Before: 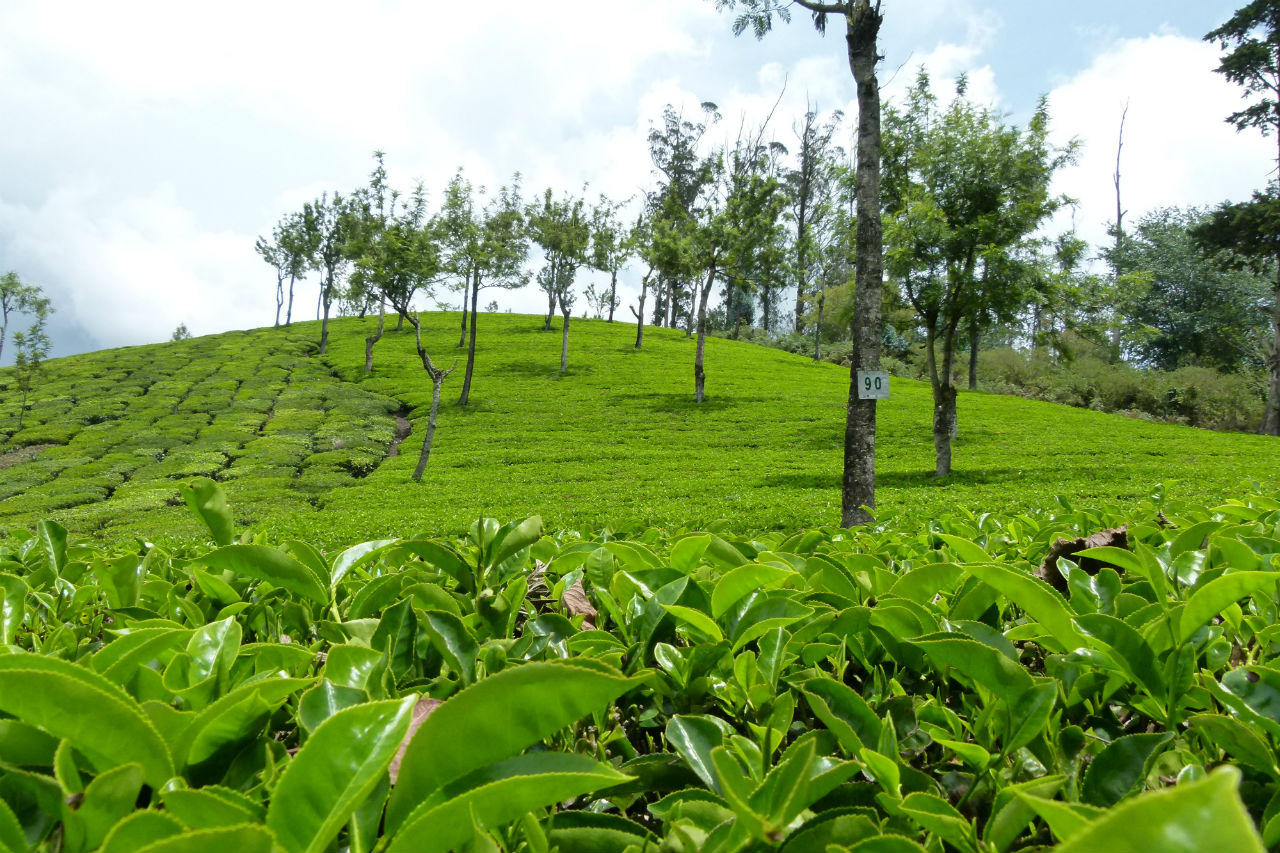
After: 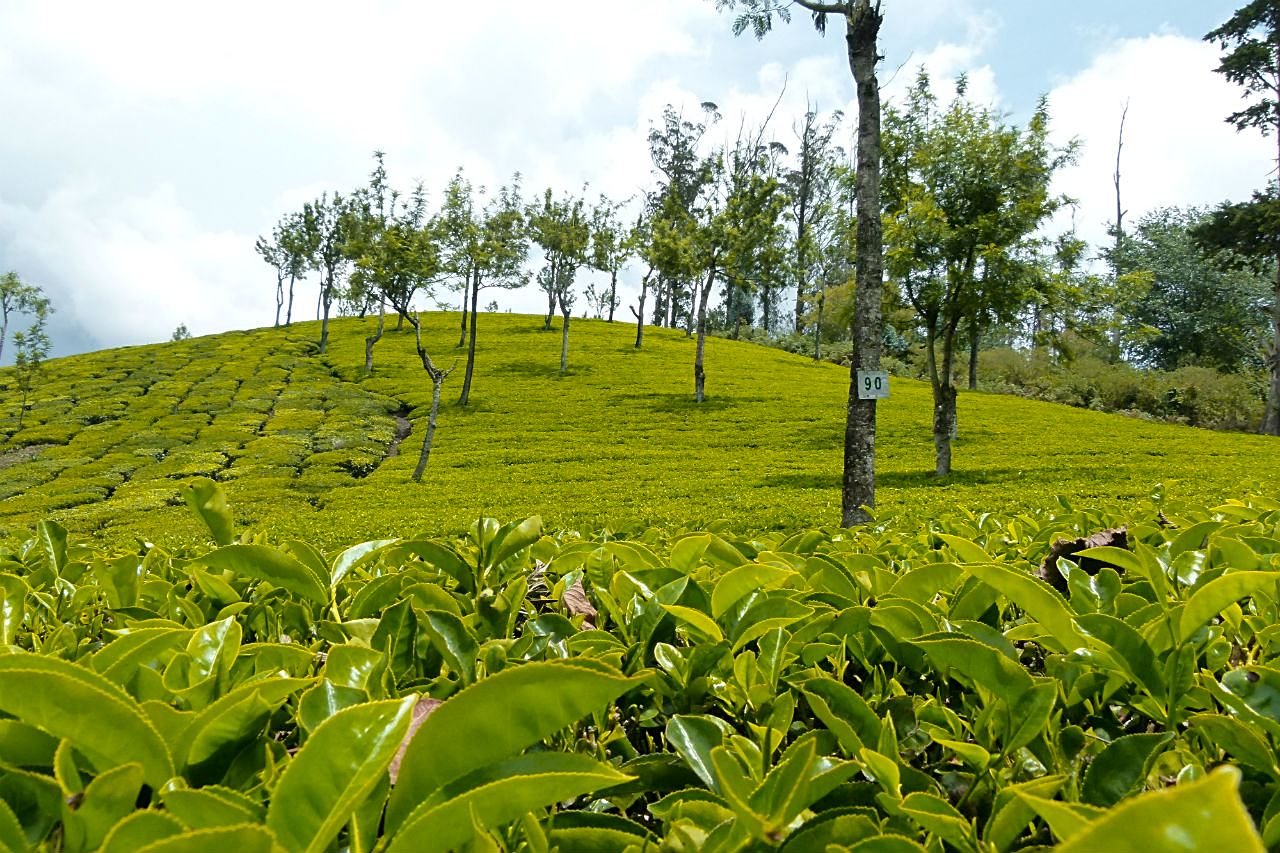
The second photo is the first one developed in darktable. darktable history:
sharpen: on, module defaults
color zones: curves: ch1 [(0.235, 0.558) (0.75, 0.5)]; ch2 [(0.25, 0.462) (0.749, 0.457)], mix 40.67%
tone equalizer: on, module defaults
